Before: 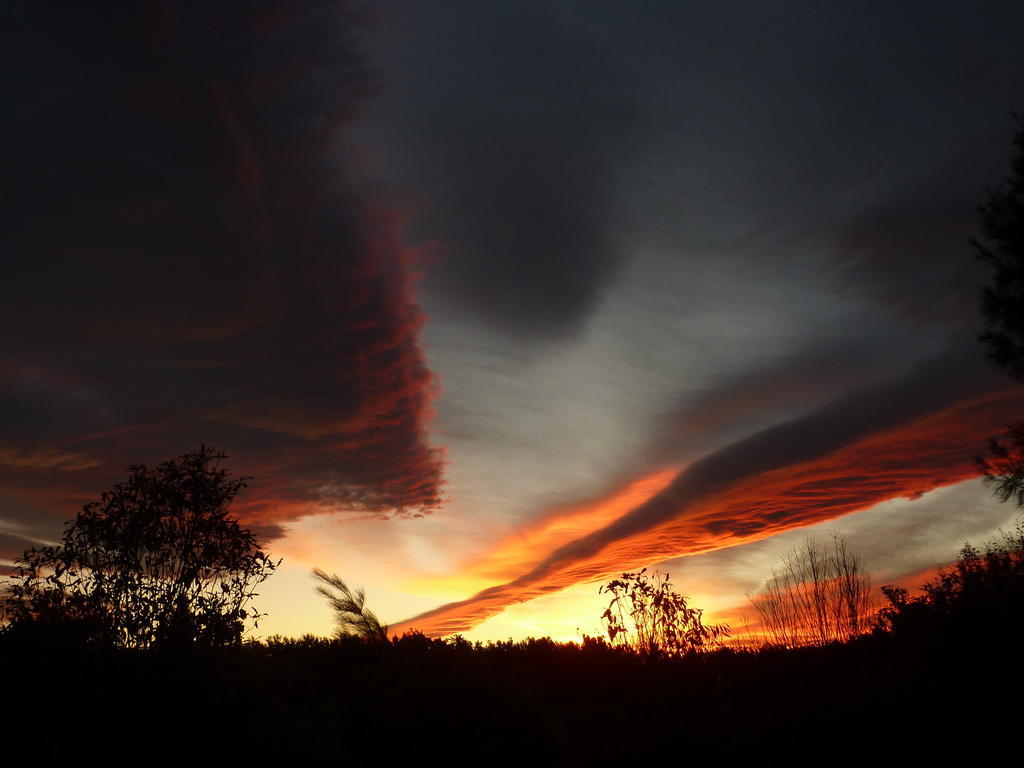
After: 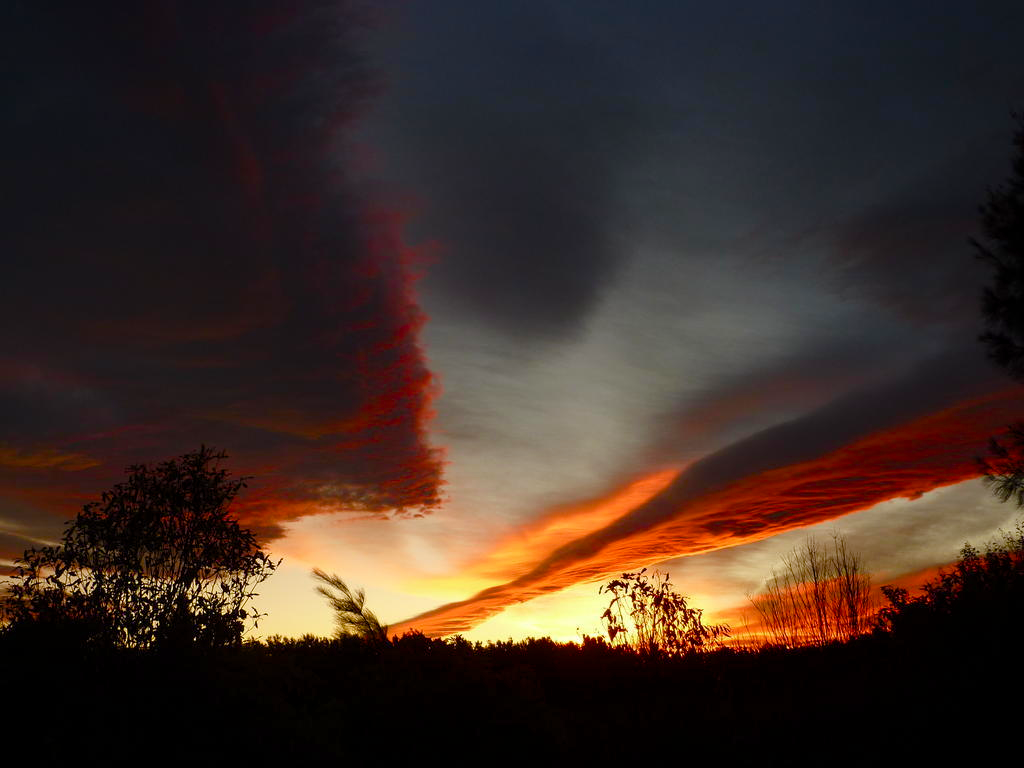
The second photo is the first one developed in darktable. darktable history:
color balance rgb "basic colorfulness: vibrant colors": perceptual saturation grading › global saturation 20%, perceptual saturation grading › highlights -25%, perceptual saturation grading › shadows 50%
